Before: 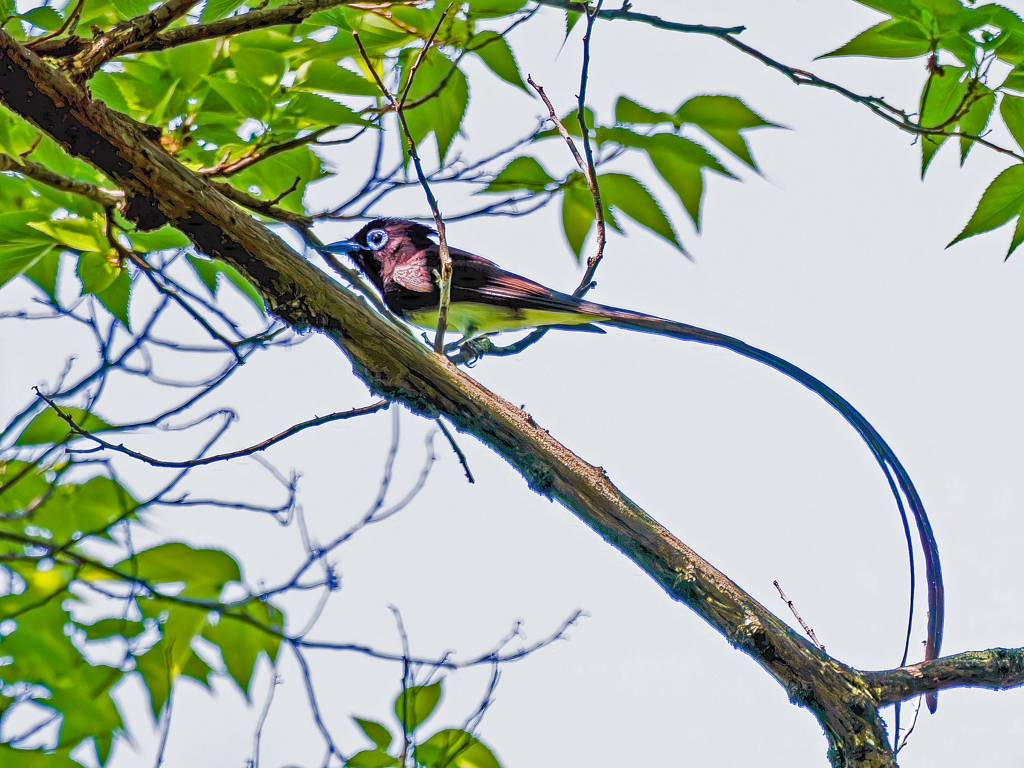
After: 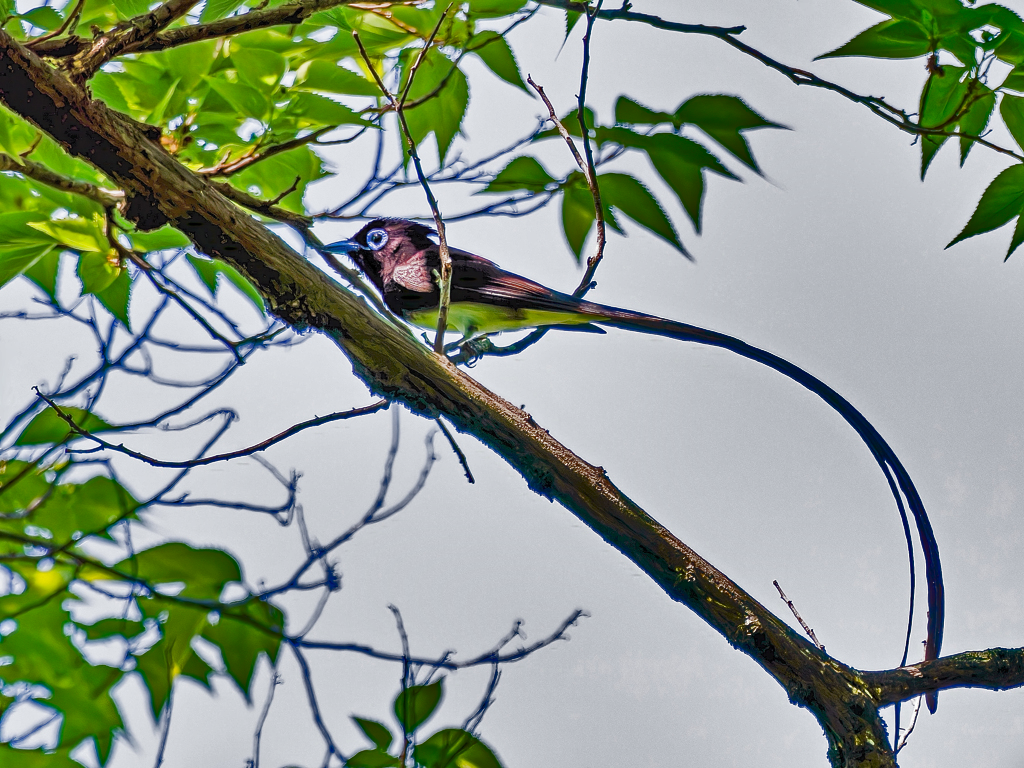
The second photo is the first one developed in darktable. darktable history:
shadows and highlights: shadows 24.29, highlights -76.44, soften with gaussian
color zones: curves: ch1 [(0.077, 0.436) (0.25, 0.5) (0.75, 0.5)]
